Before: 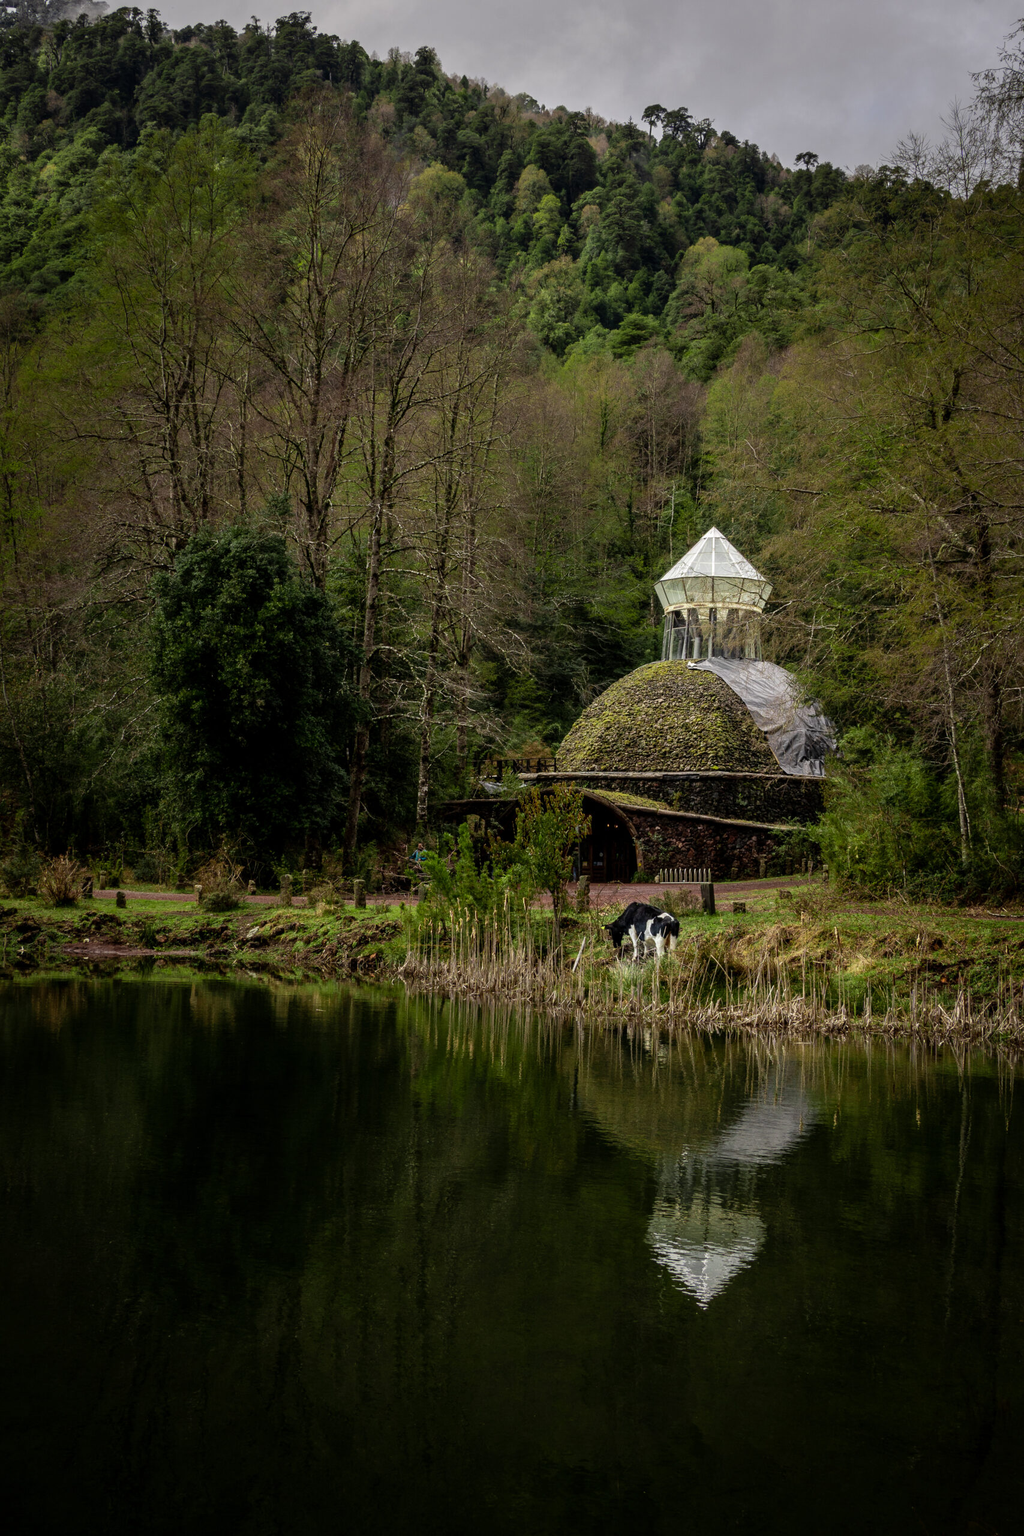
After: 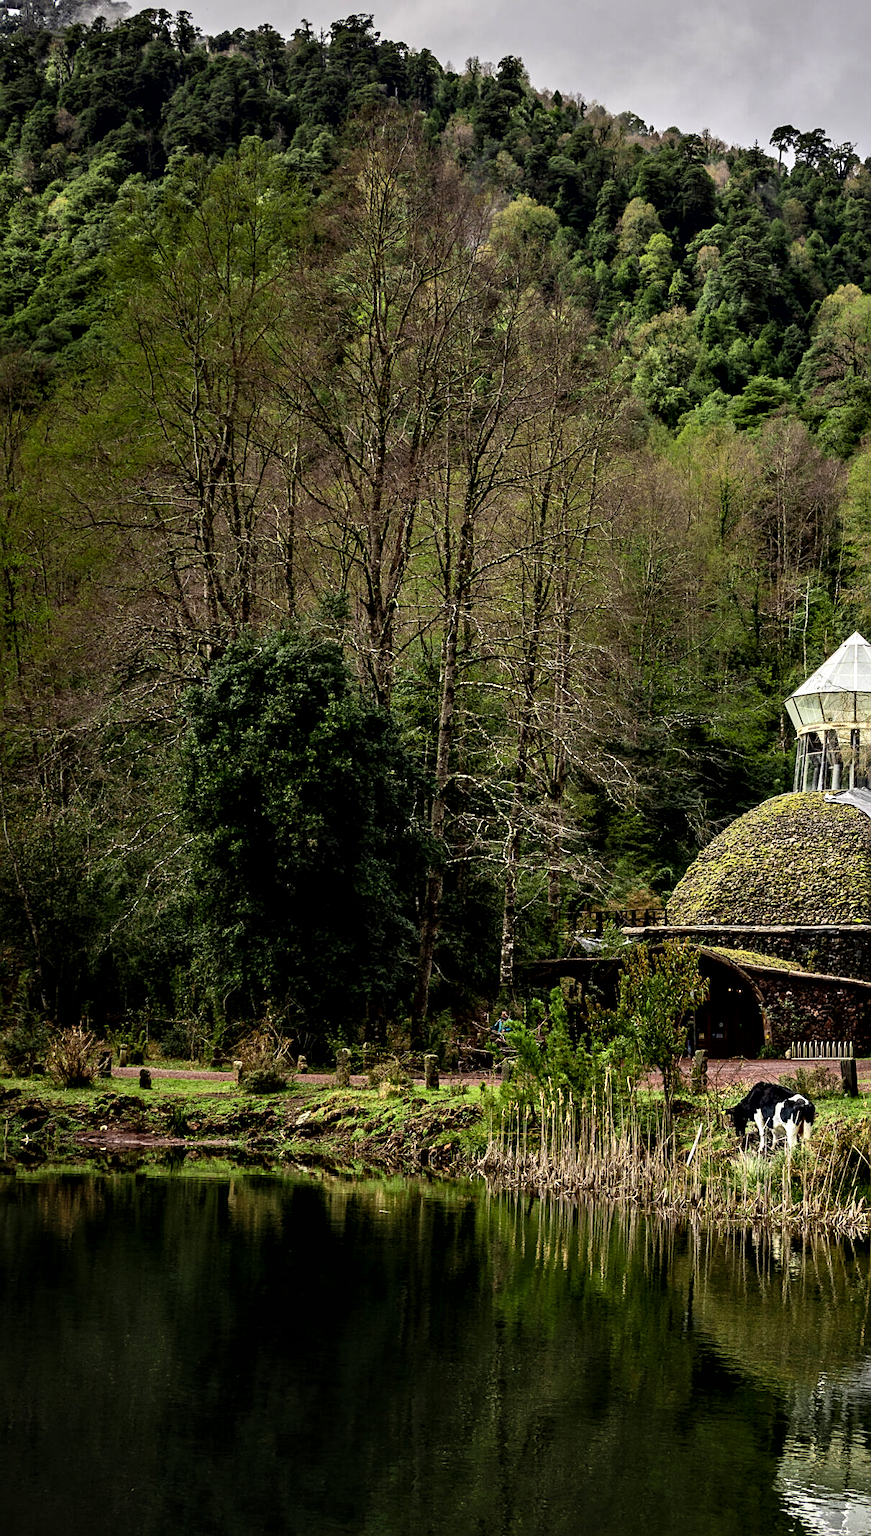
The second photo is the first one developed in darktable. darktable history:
exposure: exposure -0.157 EV, compensate exposure bias true, compensate highlight preservation false
contrast equalizer: y [[0.545, 0.572, 0.59, 0.59, 0.571, 0.545], [0.5 ×6], [0.5 ×6], [0 ×6], [0 ×6]]
contrast brightness saturation: contrast 0.197, brightness 0.161, saturation 0.224
crop: right 29.031%, bottom 16.599%
sharpen: on, module defaults
